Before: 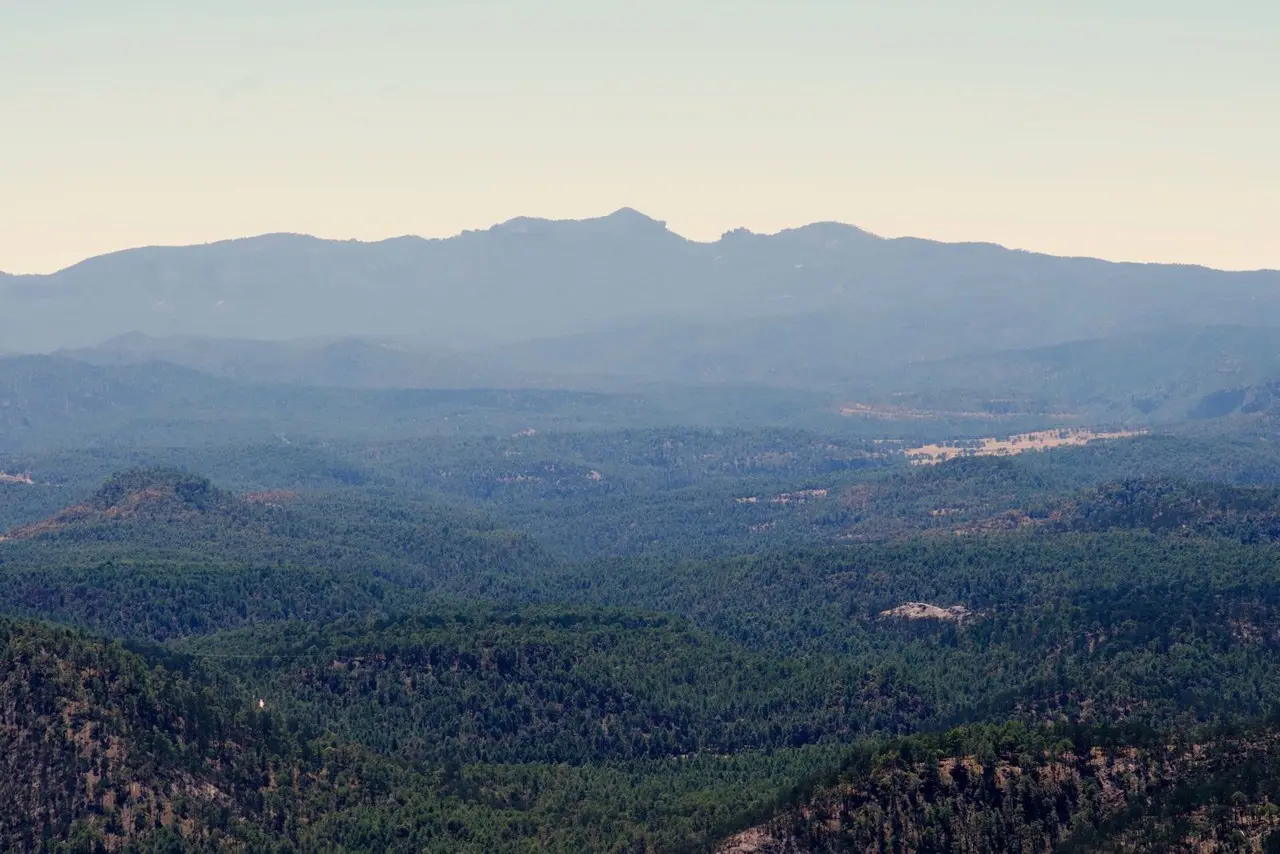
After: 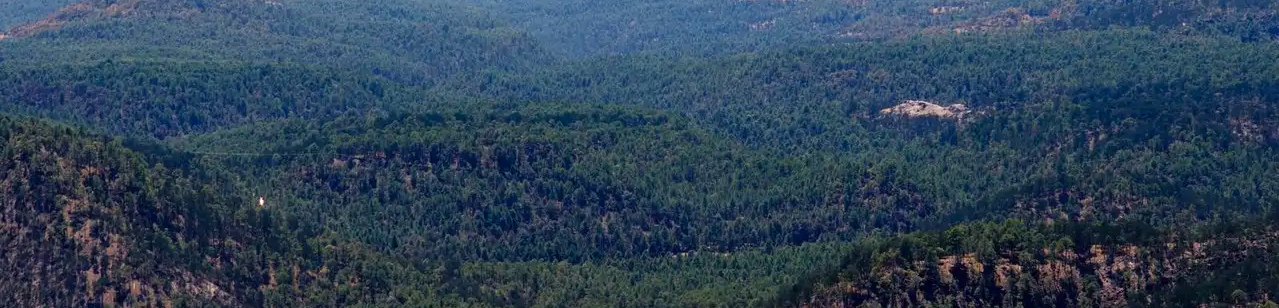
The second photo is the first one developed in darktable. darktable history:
crop and rotate: top 58.903%, bottom 4.98%
color balance rgb: linear chroma grading › global chroma 8.752%, perceptual saturation grading › global saturation 0.505%, perceptual brilliance grading › global brilliance 11.223%, global vibrance 9.771%
